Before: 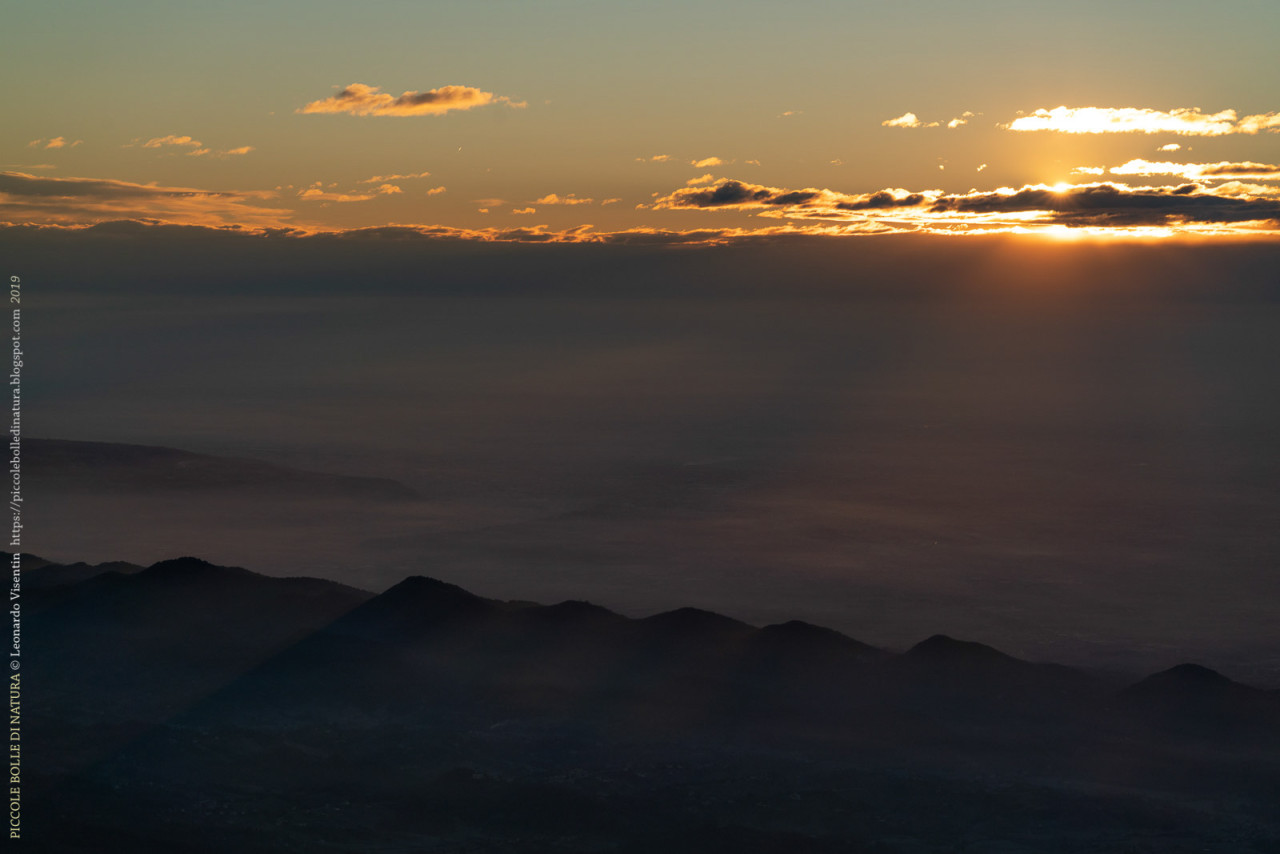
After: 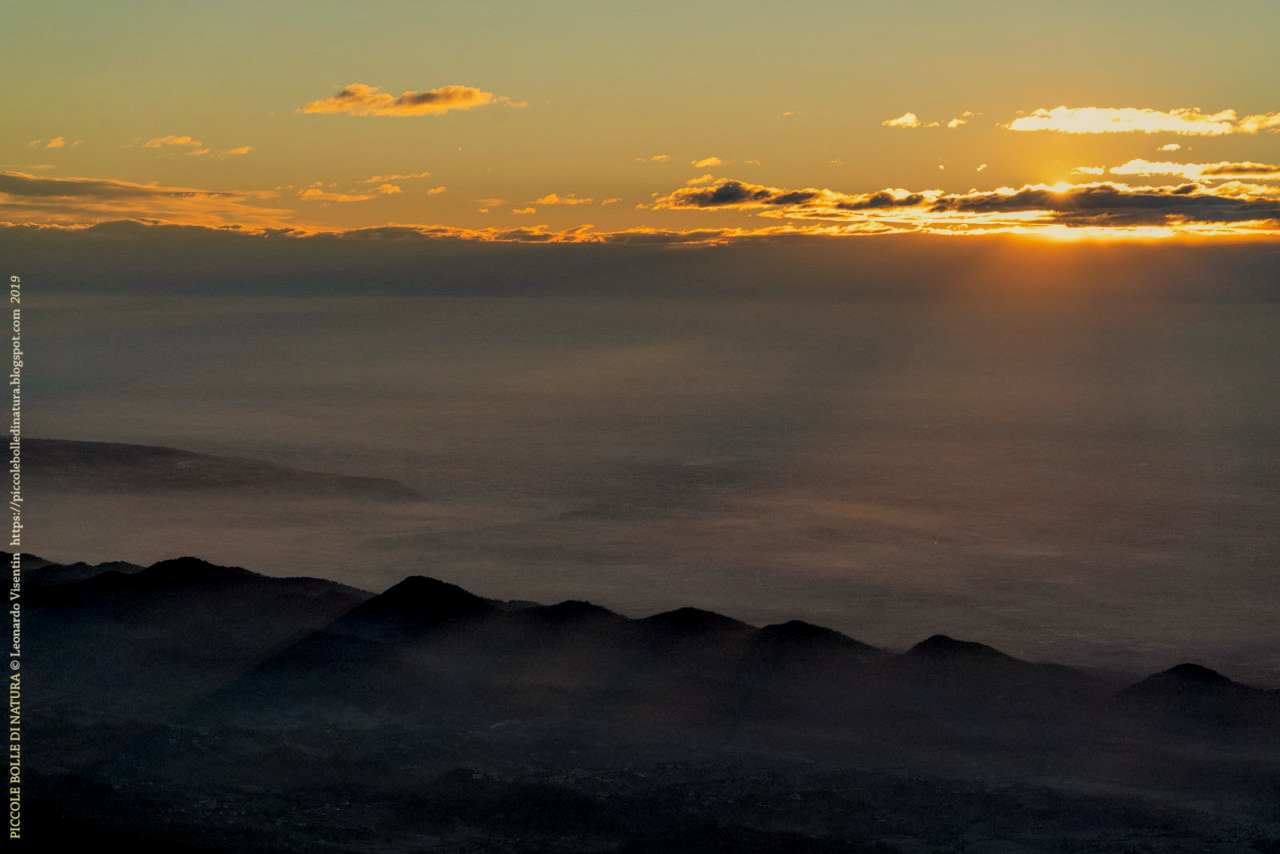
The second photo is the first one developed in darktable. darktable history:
tone equalizer: -8 EV 1 EV, -7 EV 1 EV, -6 EV 1 EV, -5 EV 1 EV, -4 EV 1 EV, -3 EV 0.75 EV, -2 EV 0.5 EV, -1 EV 0.25 EV
filmic rgb: black relative exposure -7.48 EV, white relative exposure 4.83 EV, hardness 3.4, color science v6 (2022)
color correction: highlights a* 1.39, highlights b* 17.83
levels: levels [0.016, 0.5, 0.996]
local contrast: on, module defaults
